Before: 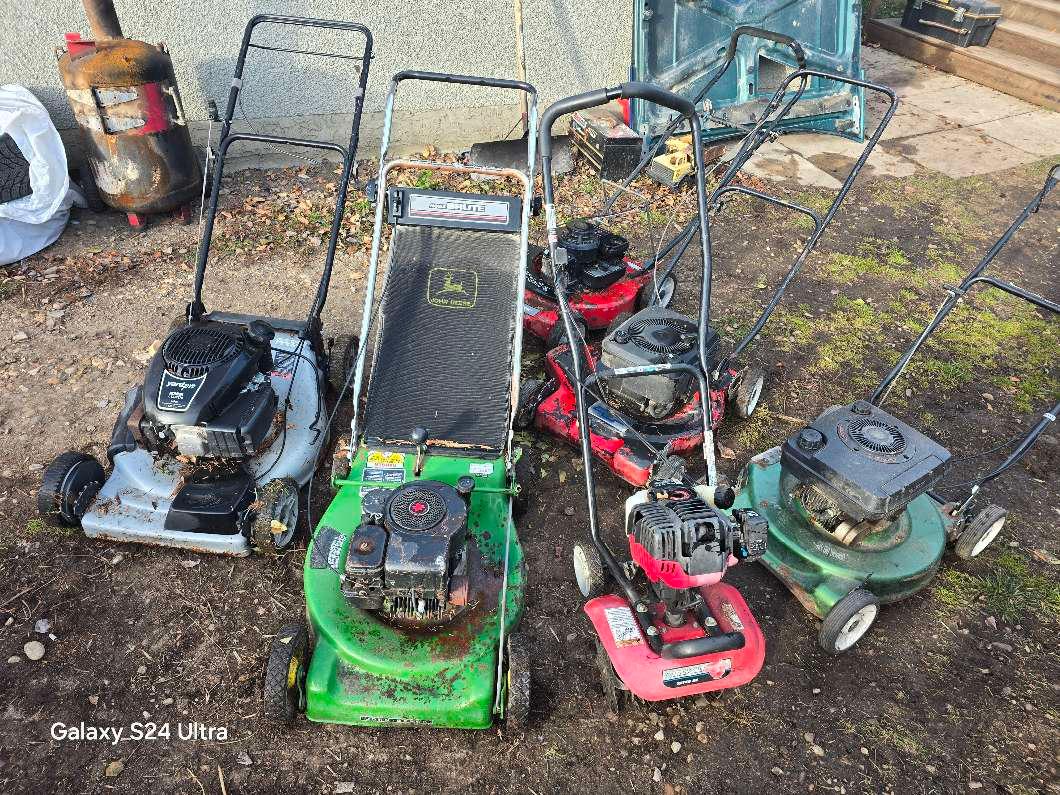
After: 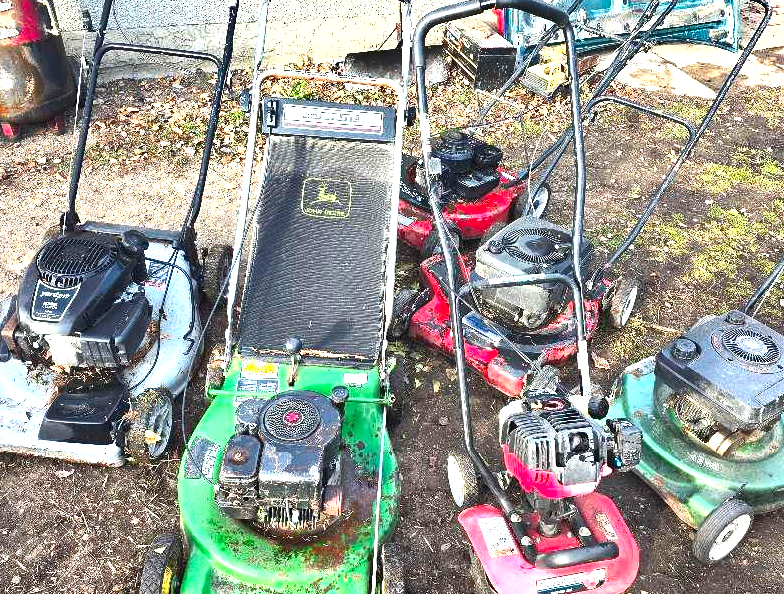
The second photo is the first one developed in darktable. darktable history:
exposure: black level correction 0, exposure 1.288 EV, compensate highlight preservation false
levels: levels [0, 0.498, 1]
crop and rotate: left 11.905%, top 11.367%, right 14.041%, bottom 13.79%
shadows and highlights: soften with gaussian
